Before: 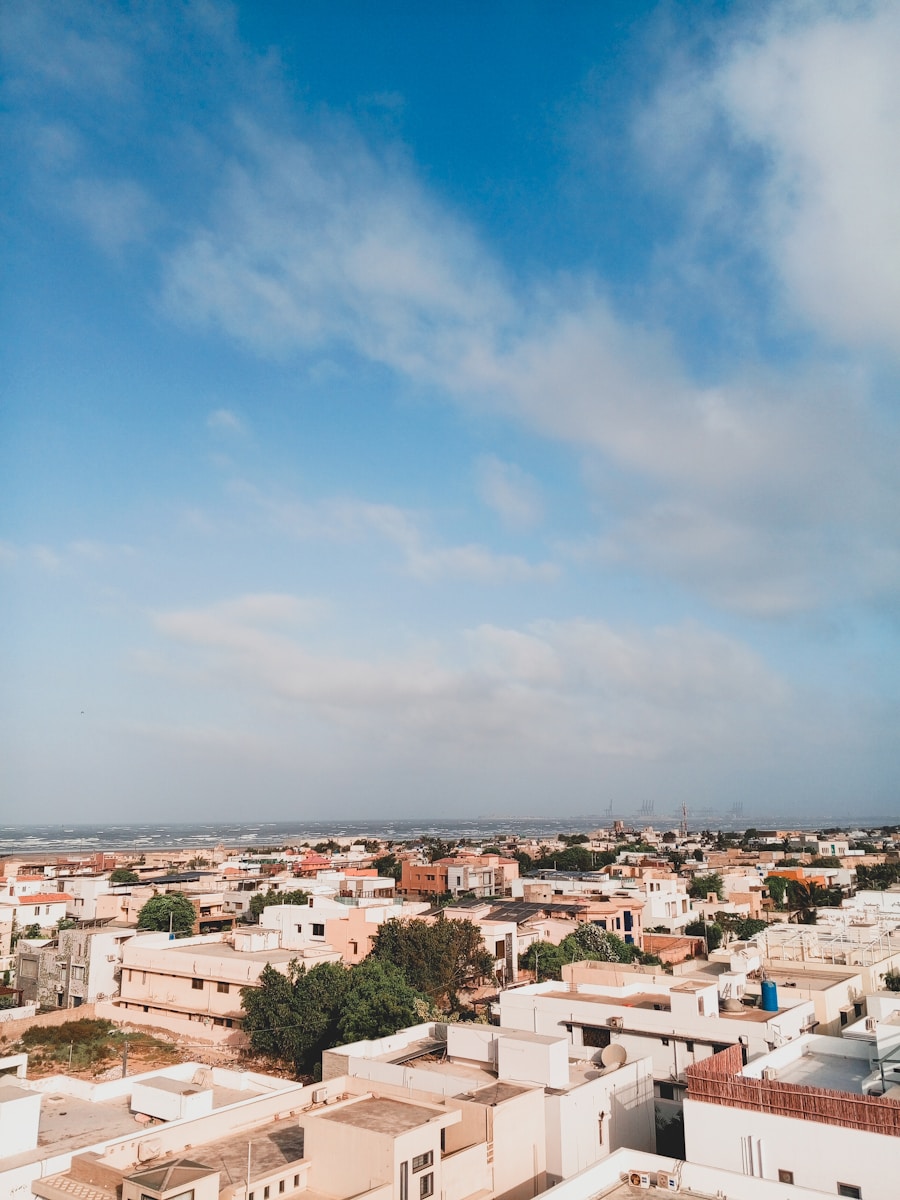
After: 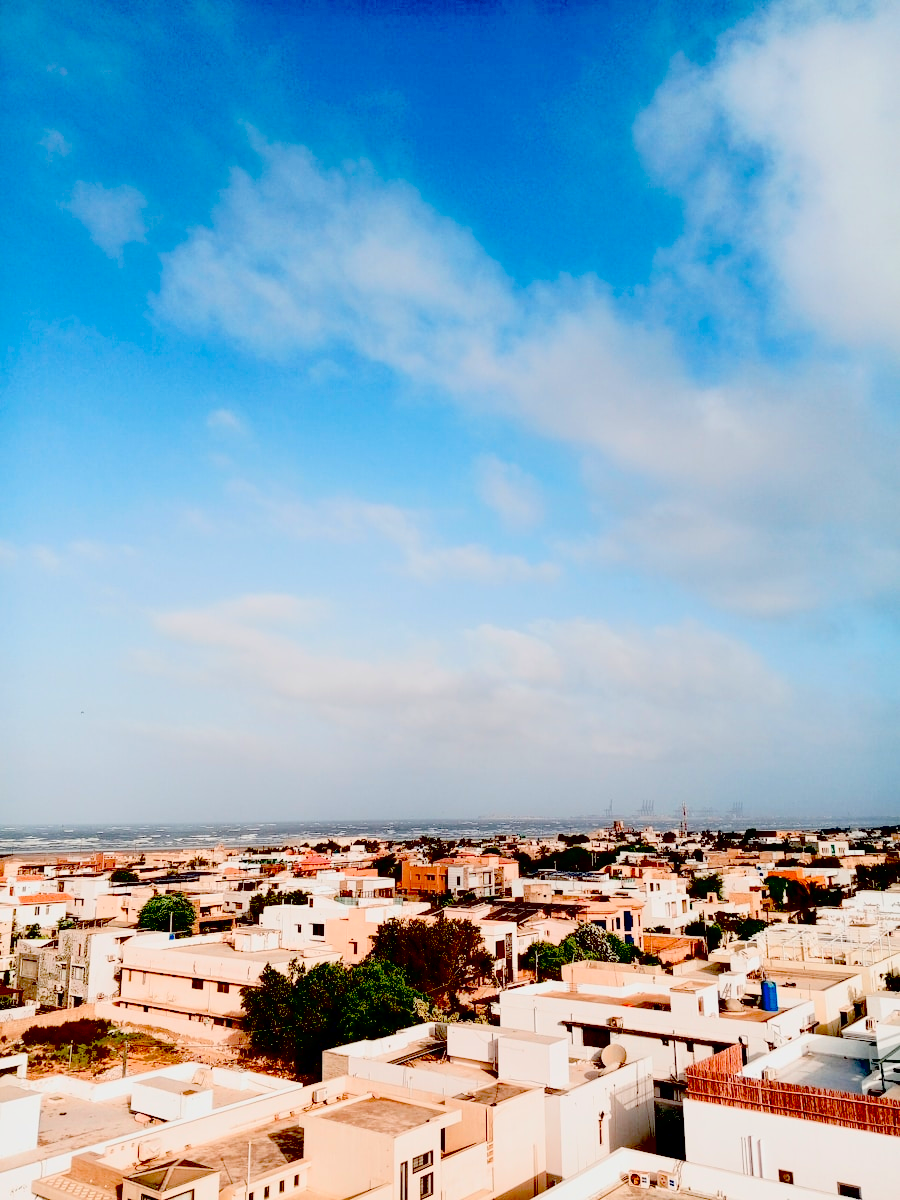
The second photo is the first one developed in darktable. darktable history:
exposure: black level correction 0.1, exposure -0.092 EV, compensate highlight preservation false
contrast brightness saturation: contrast 0.1, brightness 0.3, saturation 0.14
tone equalizer: on, module defaults
